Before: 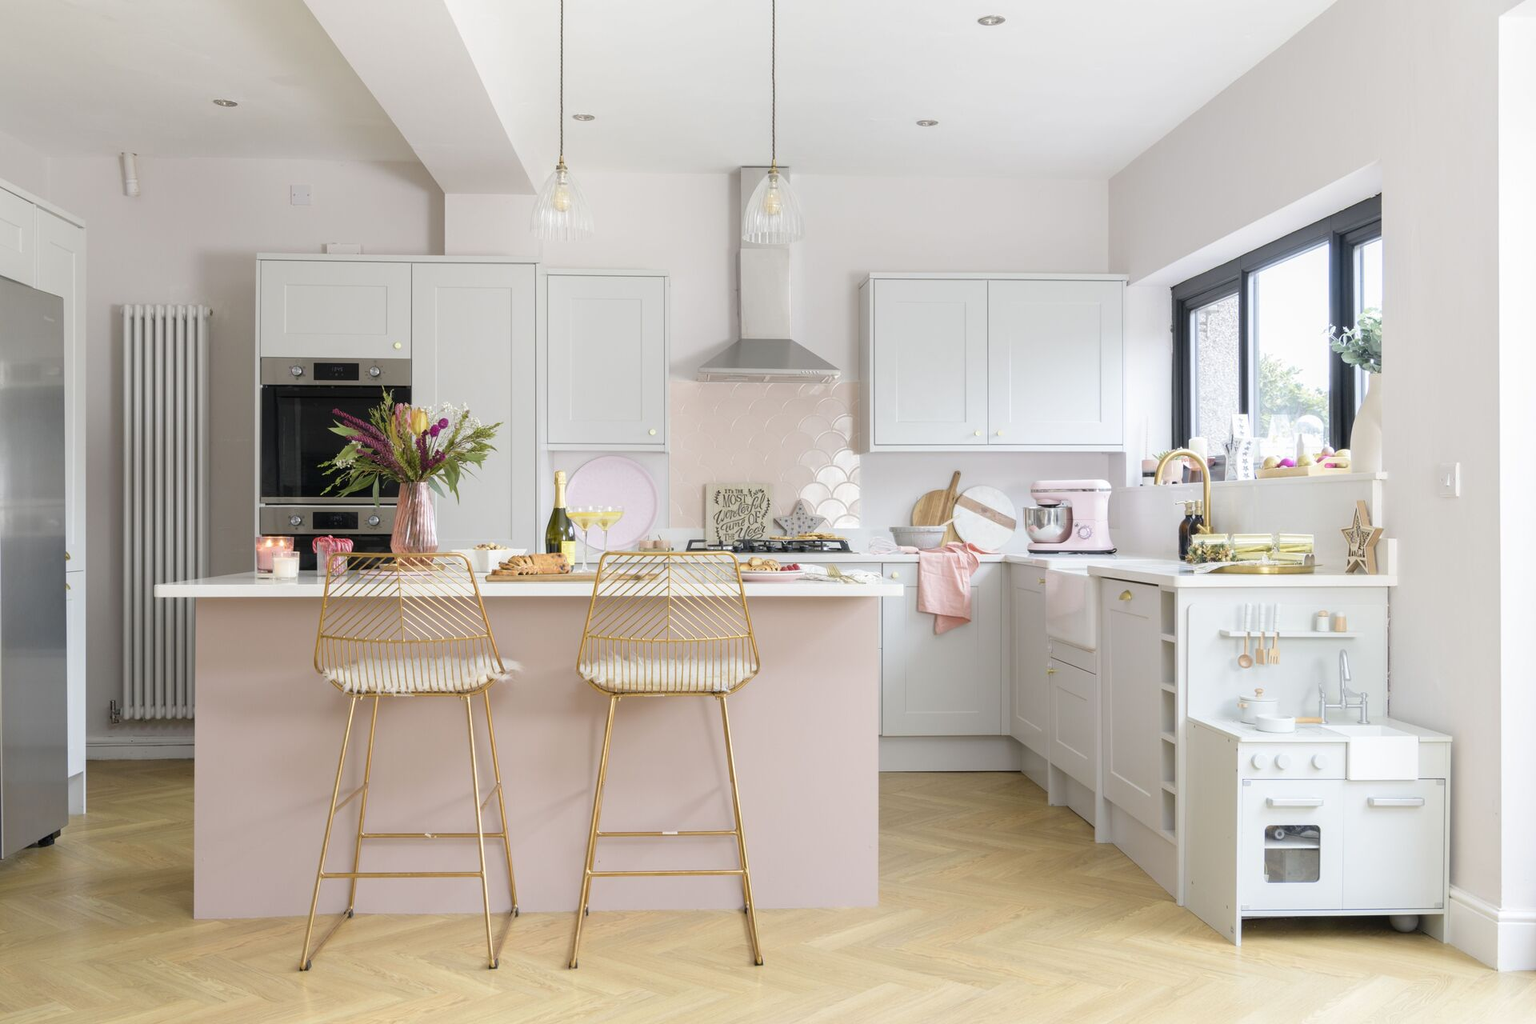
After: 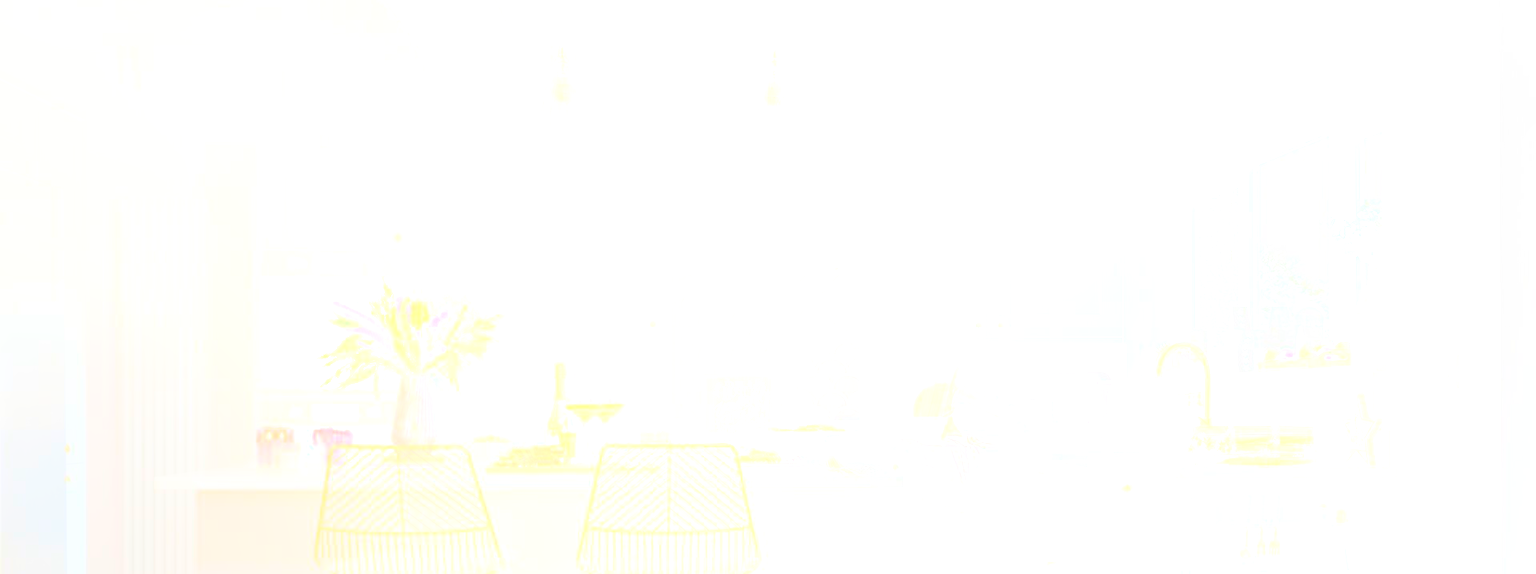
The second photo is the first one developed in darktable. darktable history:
crop and rotate: top 10.605%, bottom 33.274%
local contrast: on, module defaults
bloom: size 70%, threshold 25%, strength 70%
